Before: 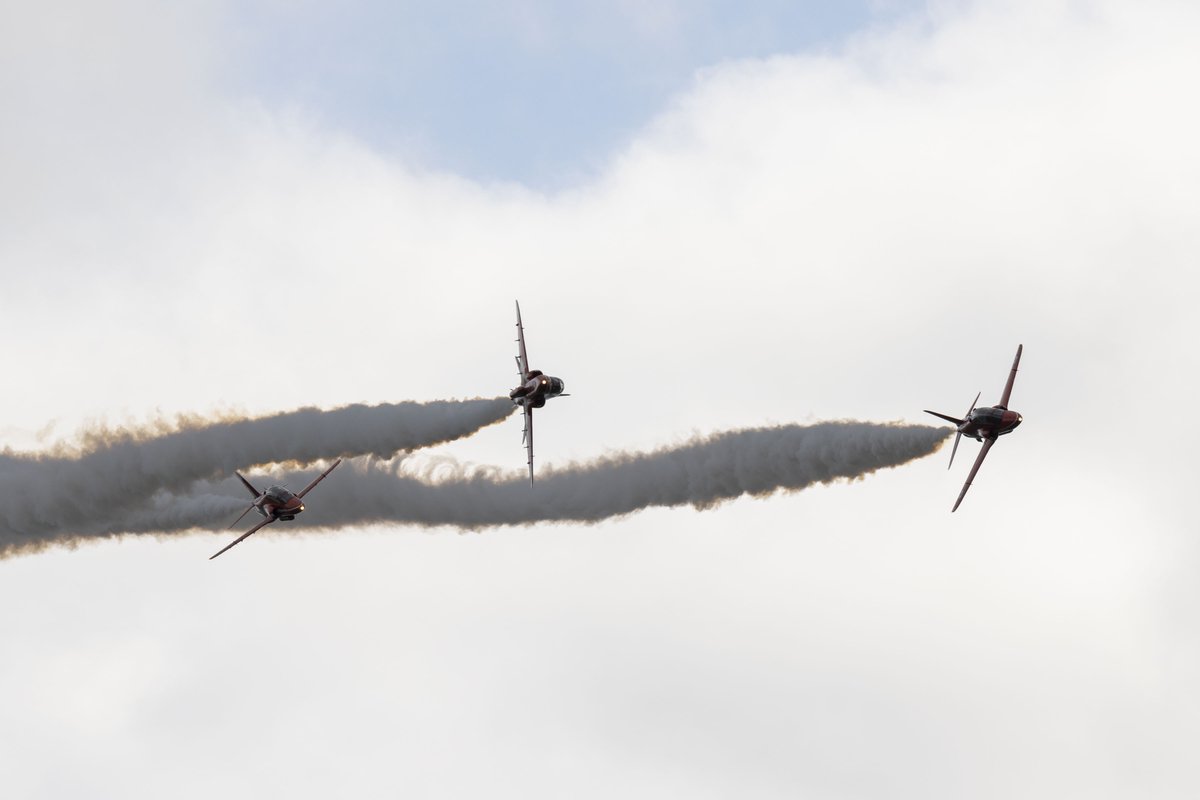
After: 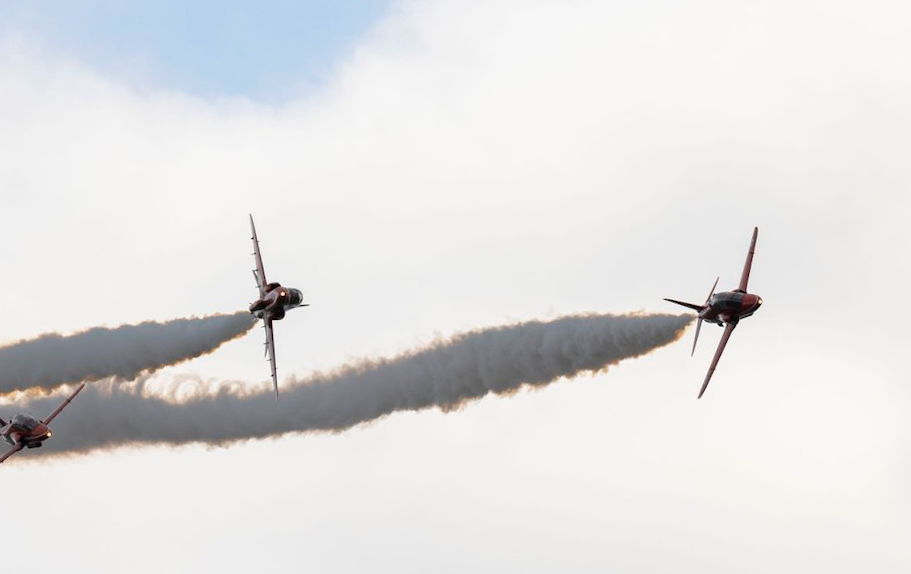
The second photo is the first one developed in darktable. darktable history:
rotate and perspective: rotation -3.52°, crop left 0.036, crop right 0.964, crop top 0.081, crop bottom 0.919
contrast brightness saturation: contrast 0.03, brightness 0.06, saturation 0.13
crop and rotate: left 20.74%, top 7.912%, right 0.375%, bottom 13.378%
